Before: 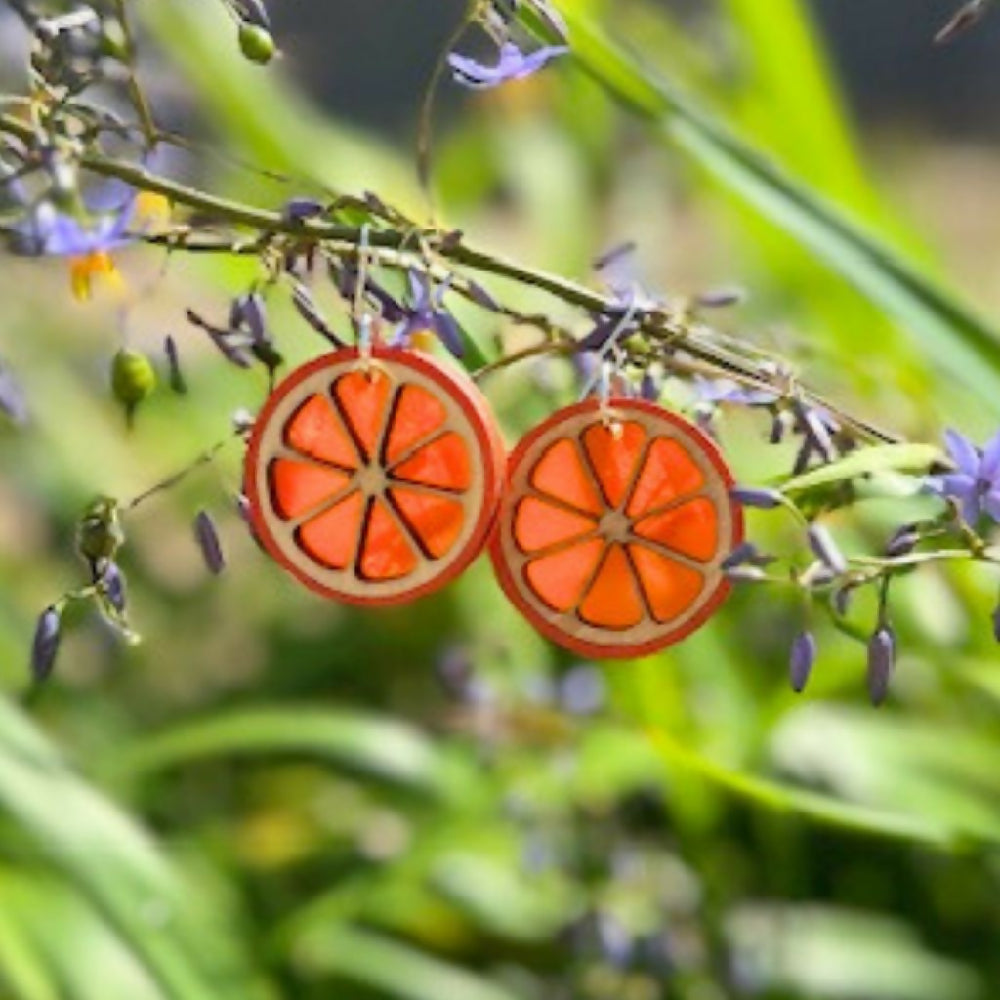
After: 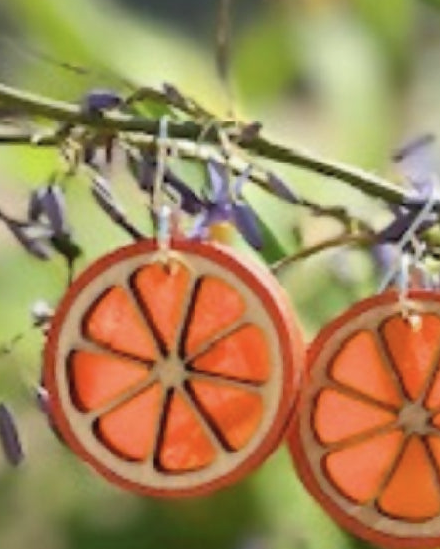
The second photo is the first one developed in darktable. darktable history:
contrast brightness saturation: saturation -0.169
crop: left 20.16%, top 10.864%, right 35.783%, bottom 34.231%
